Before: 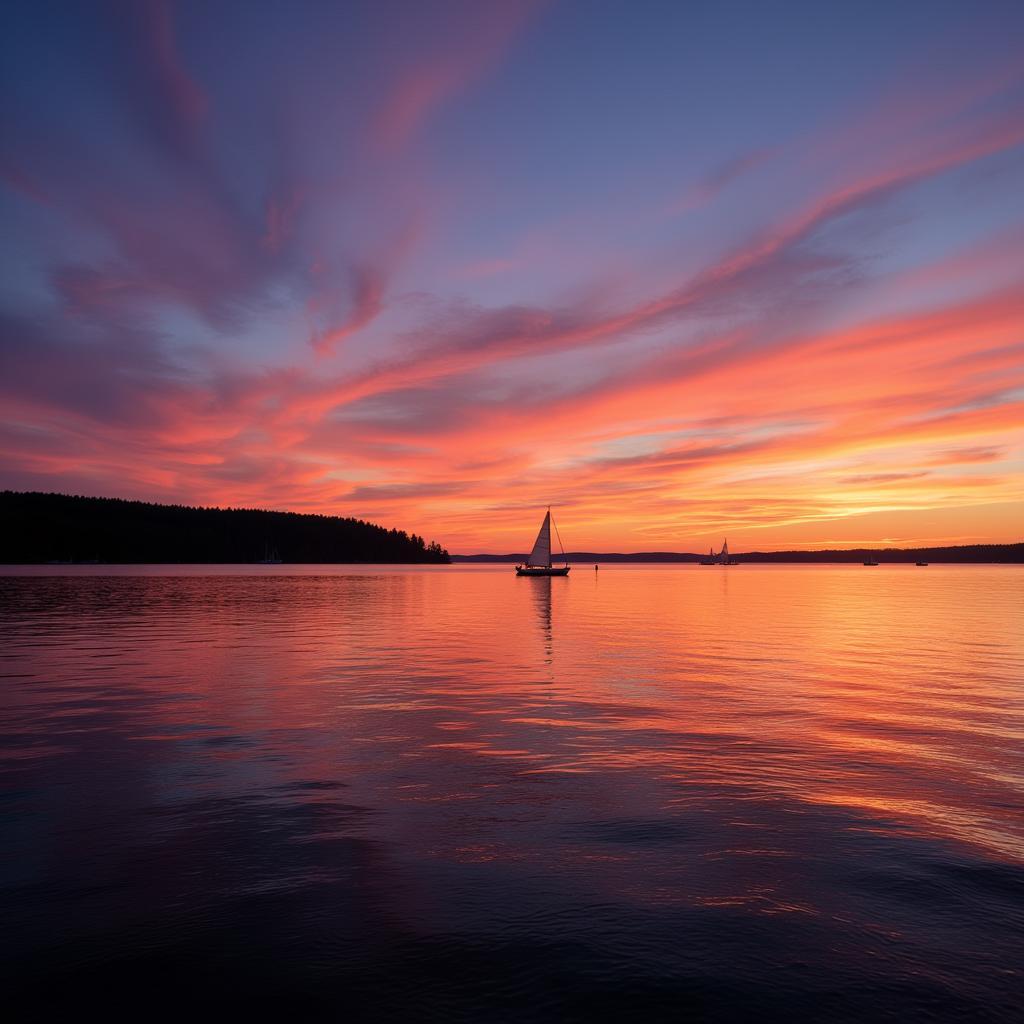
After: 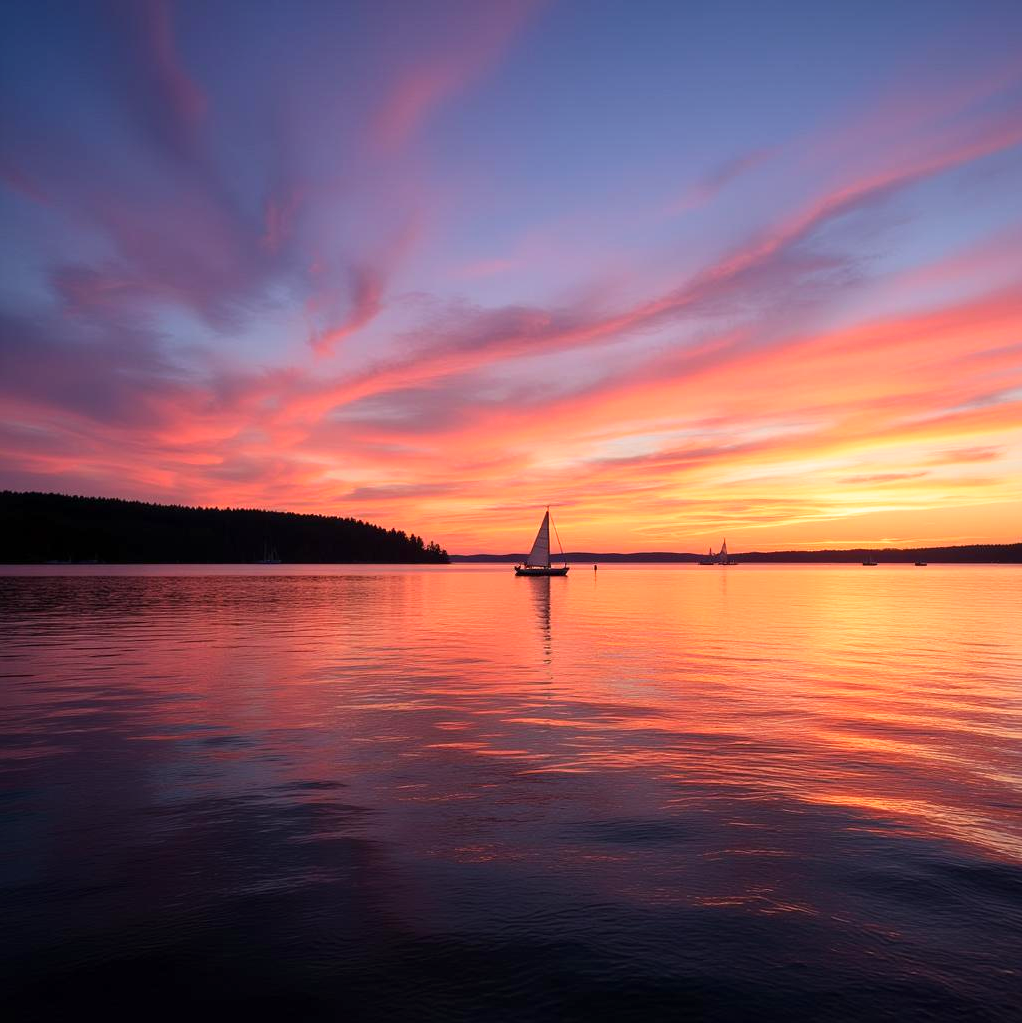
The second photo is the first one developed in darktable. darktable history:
crop: left 0.132%
base curve: curves: ch0 [(0, 0) (0.579, 0.807) (1, 1)], preserve colors none
